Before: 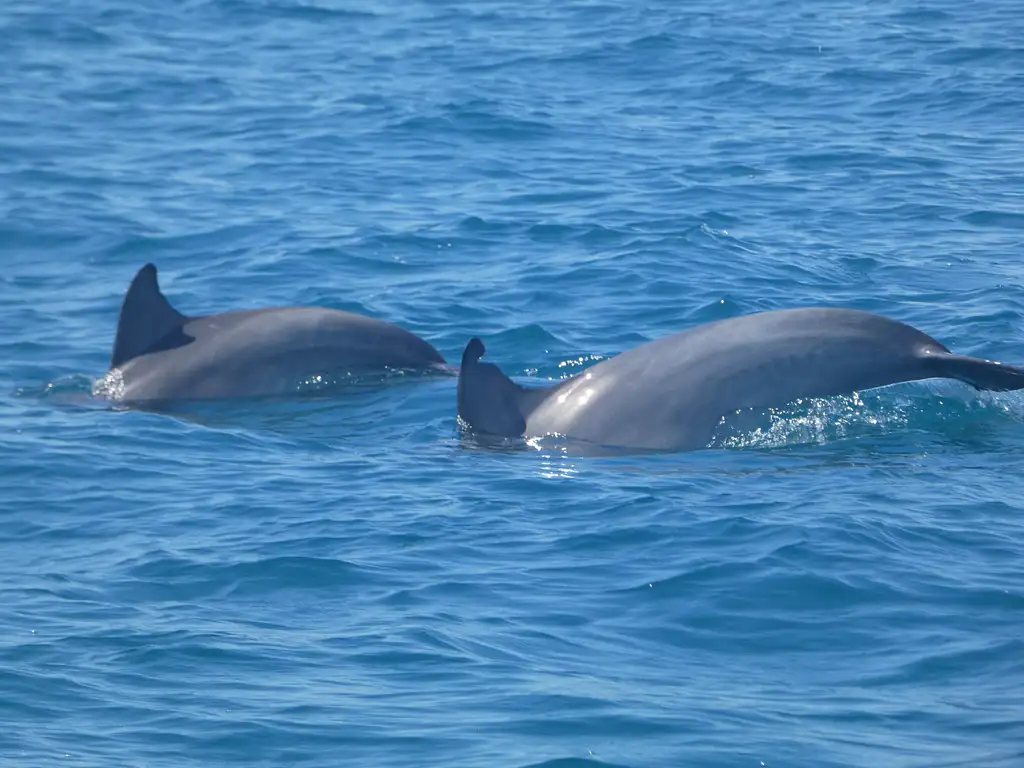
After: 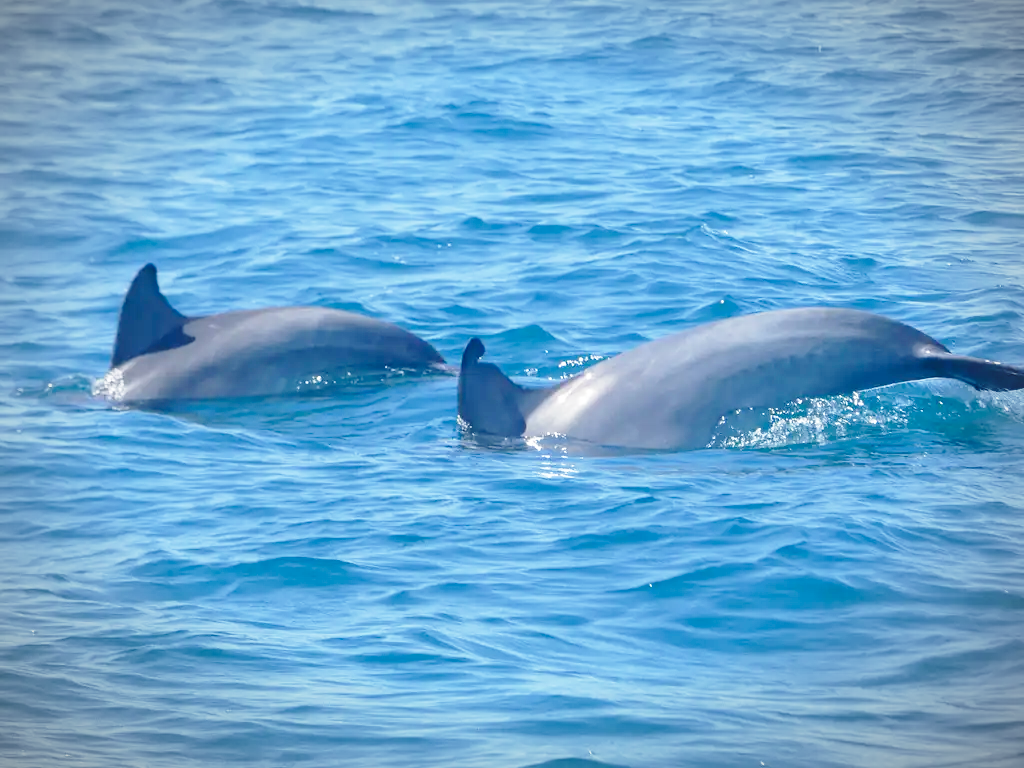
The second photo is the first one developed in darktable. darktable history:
vignetting: fall-off radius 59.76%, automatic ratio true
base curve: curves: ch0 [(0, 0) (0.028, 0.03) (0.121, 0.232) (0.46, 0.748) (0.859, 0.968) (1, 1)], preserve colors none
